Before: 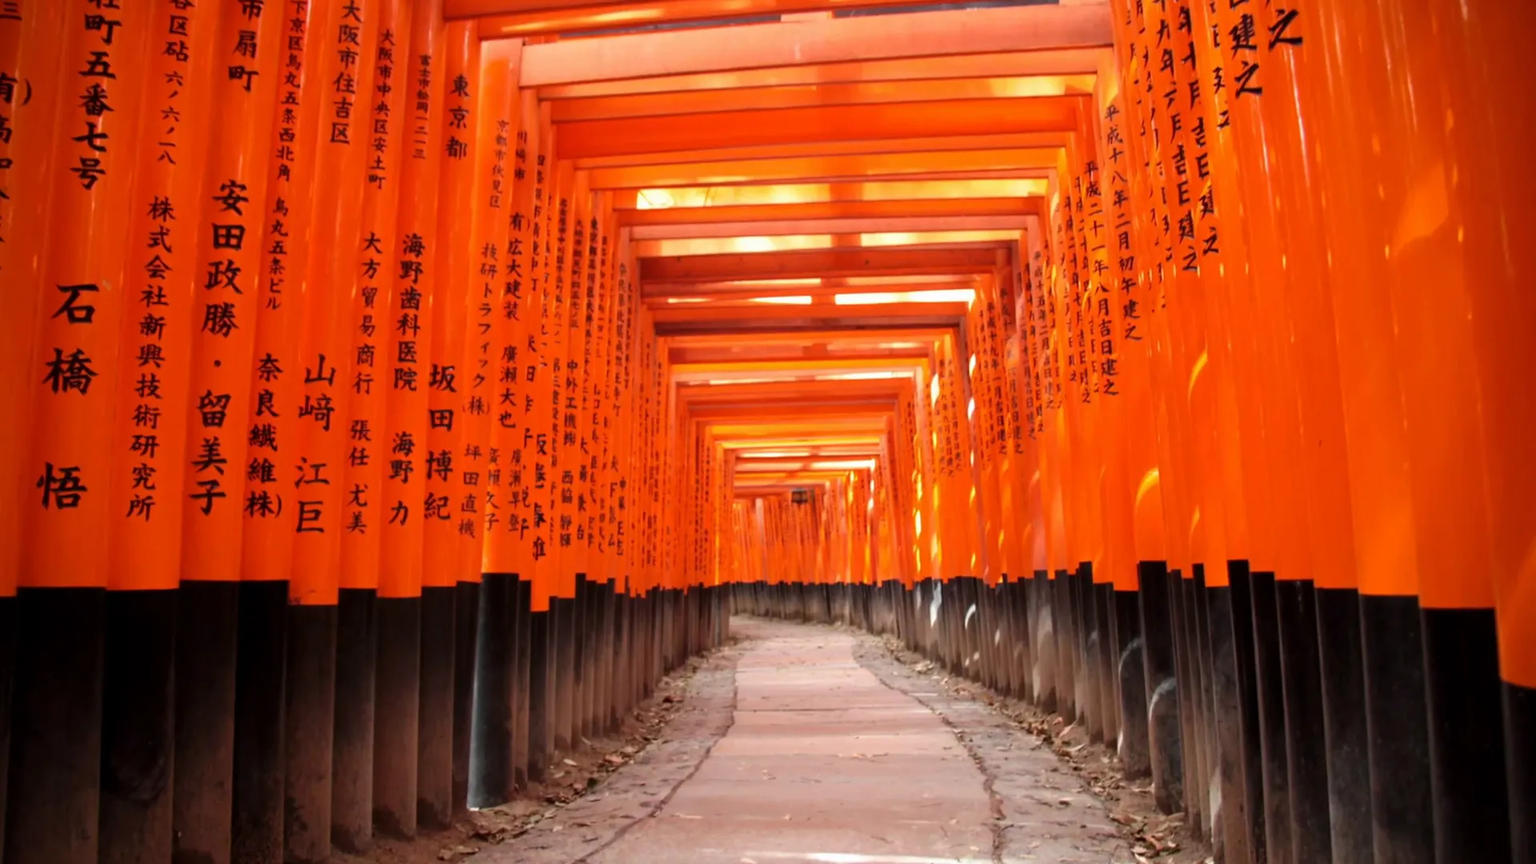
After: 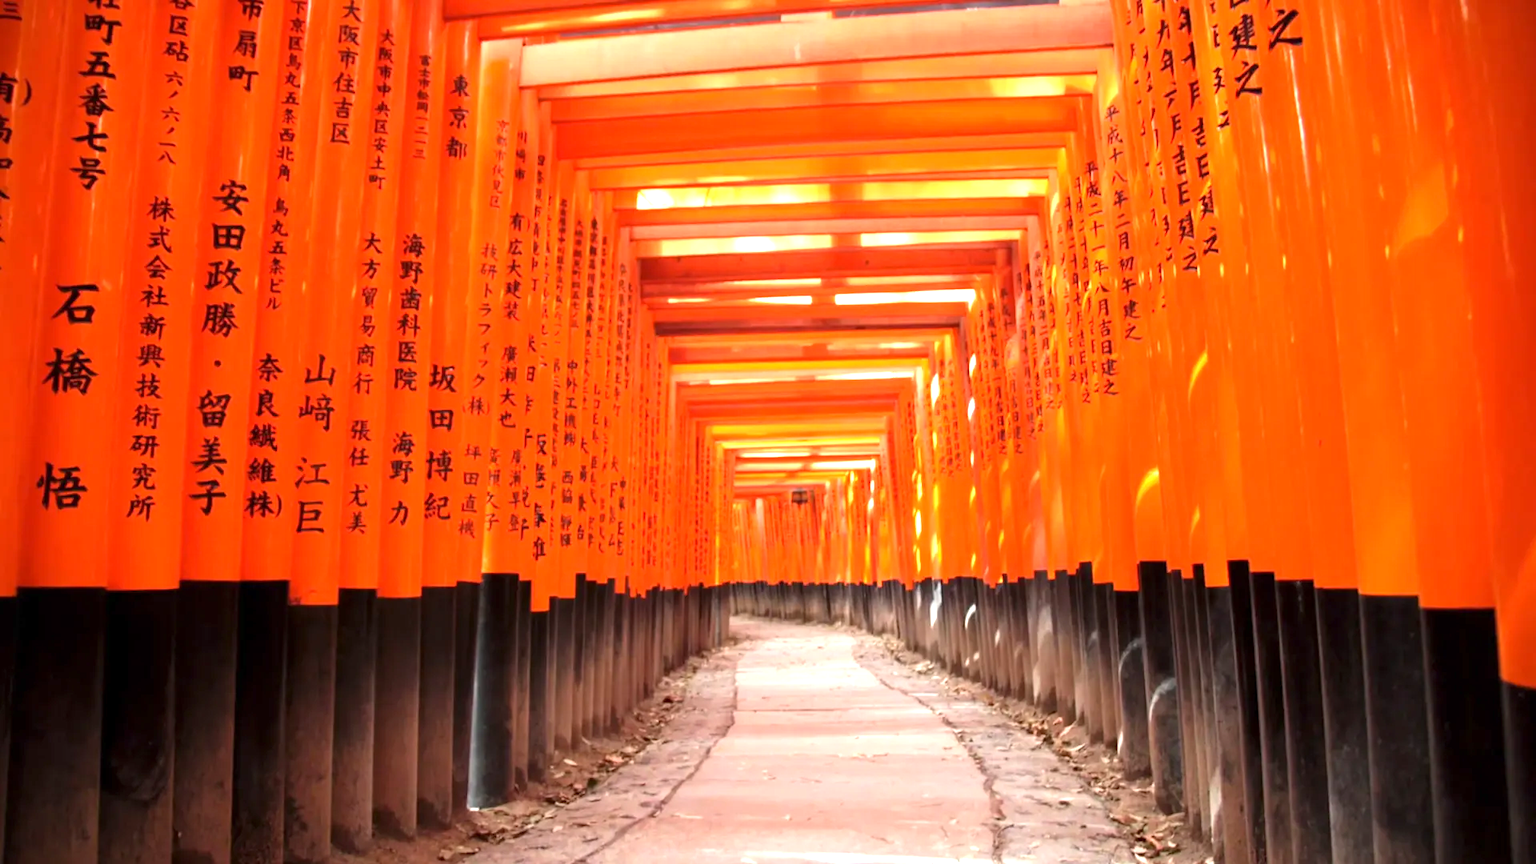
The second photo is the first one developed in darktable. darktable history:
exposure: exposure 0.924 EV, compensate highlight preservation false
